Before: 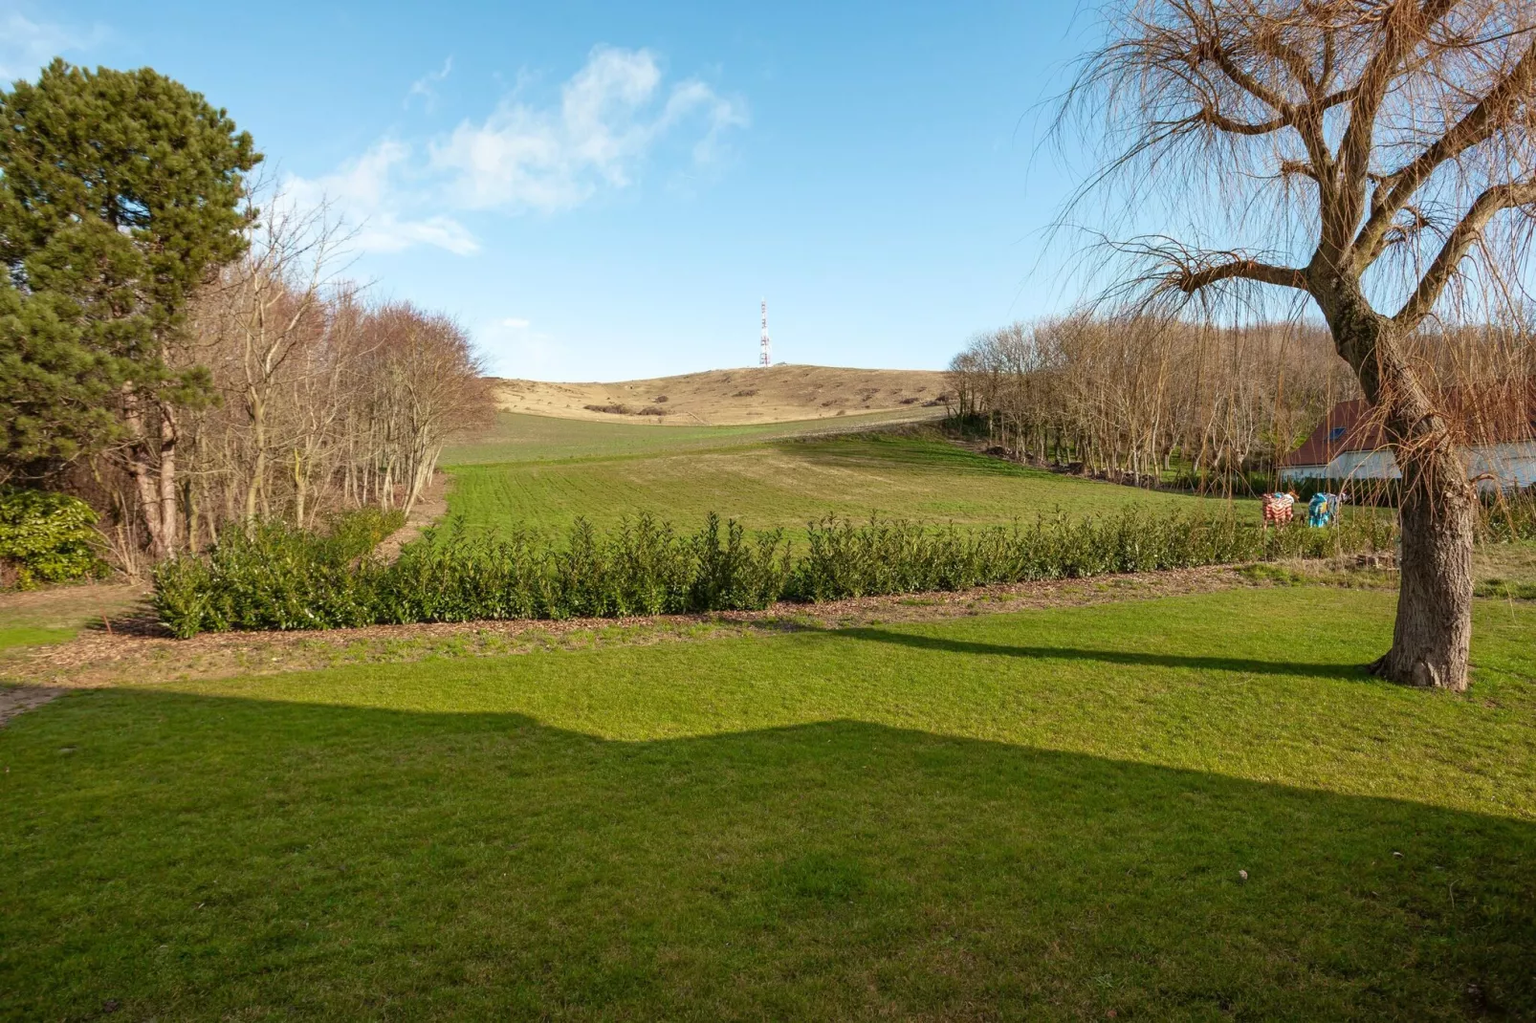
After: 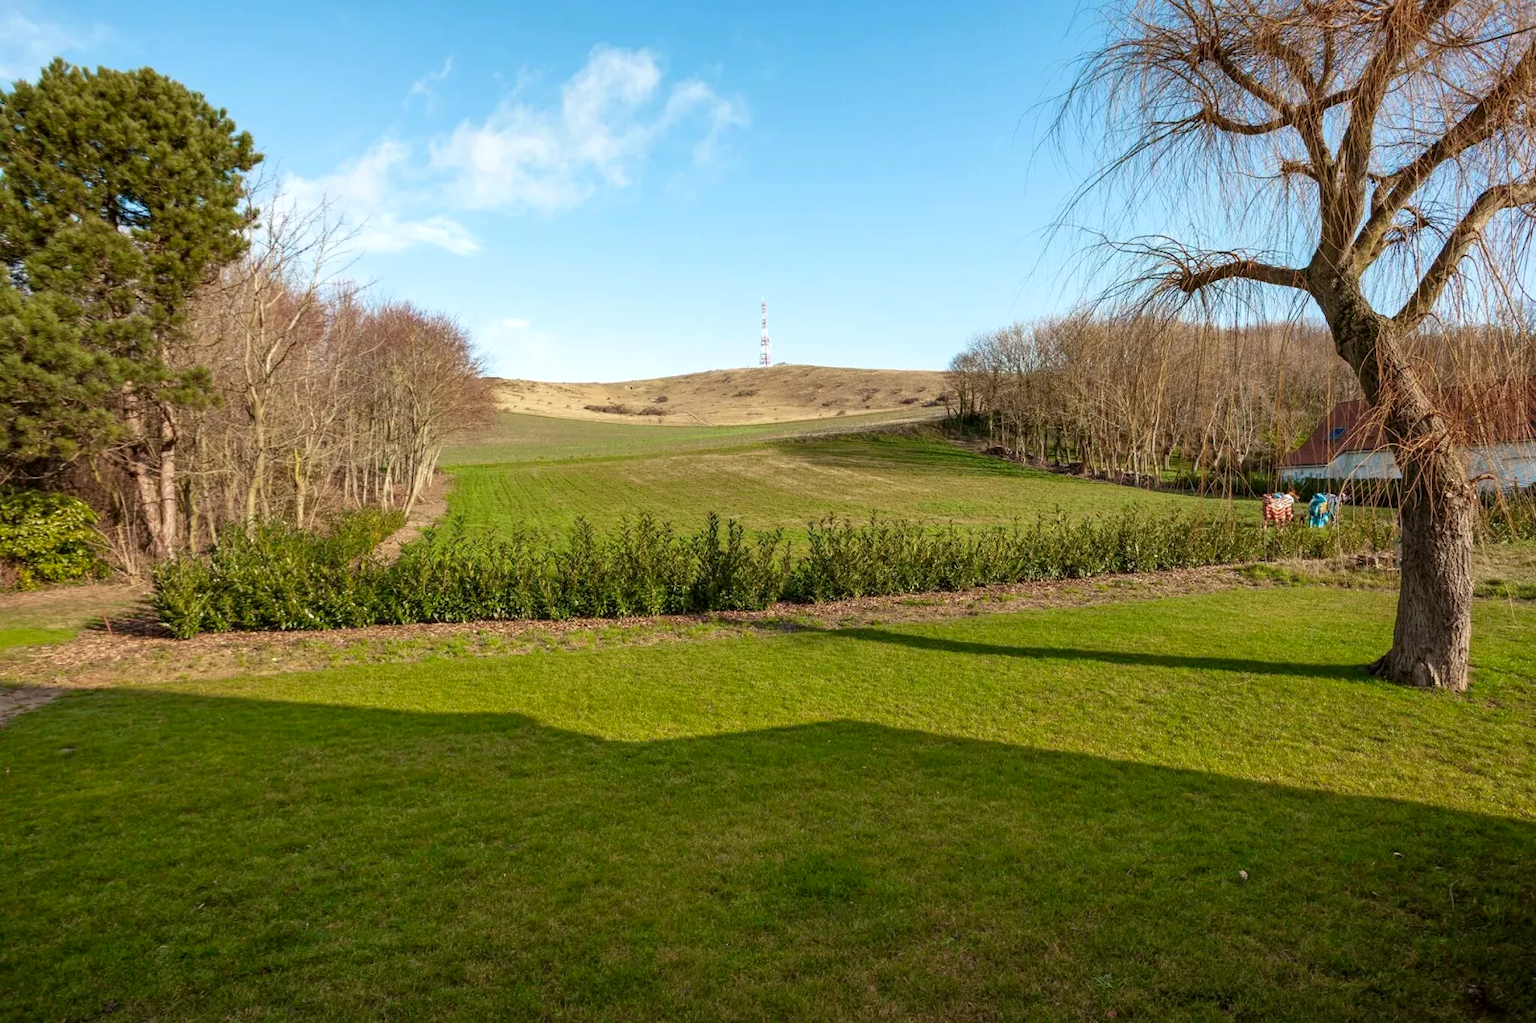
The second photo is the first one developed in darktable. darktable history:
color zones: curves: ch1 [(0, 0.469) (0.01, 0.469) (0.12, 0.446) (0.248, 0.469) (0.5, 0.5) (0.748, 0.5) (0.99, 0.469) (1, 0.469)]
local contrast: highlights 103%, shadows 103%, detail 119%, midtone range 0.2
contrast brightness saturation: contrast 0.039, saturation 0.152
